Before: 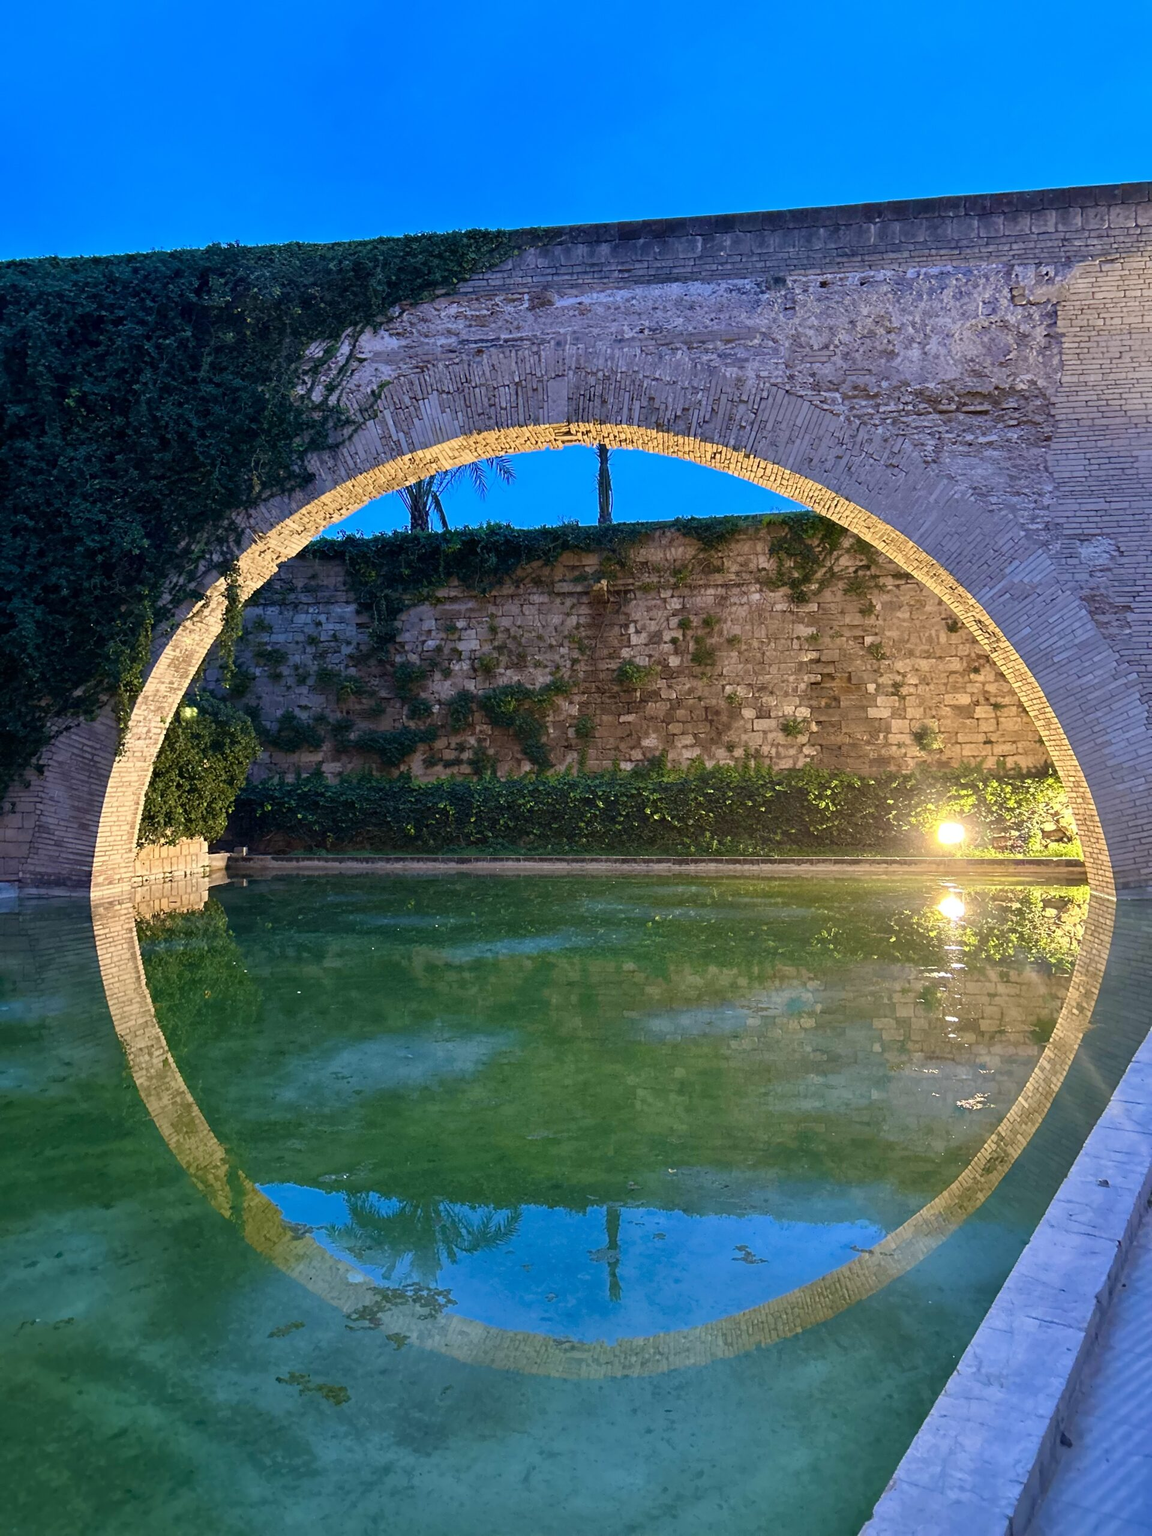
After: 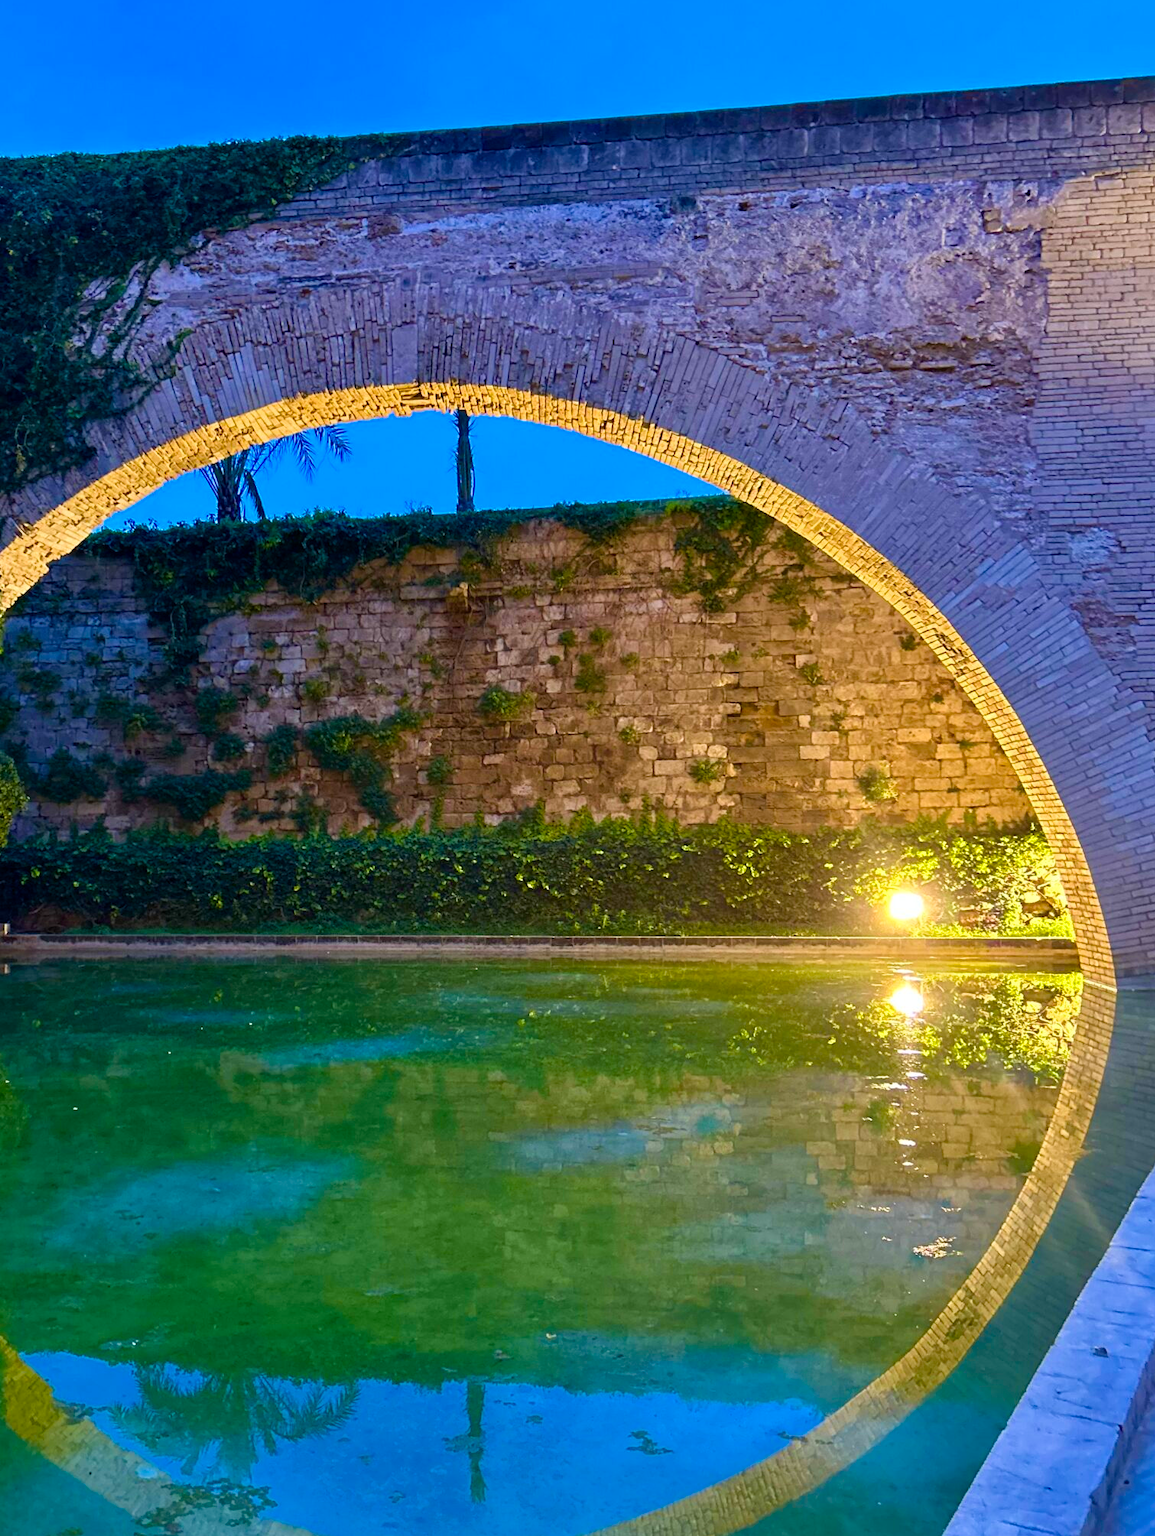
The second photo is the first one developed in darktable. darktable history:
crop and rotate: left 20.861%, top 8.003%, right 0.399%, bottom 13.503%
velvia: strength 51.29%, mid-tones bias 0.518
exposure: black level correction 0.001, compensate highlight preservation false
